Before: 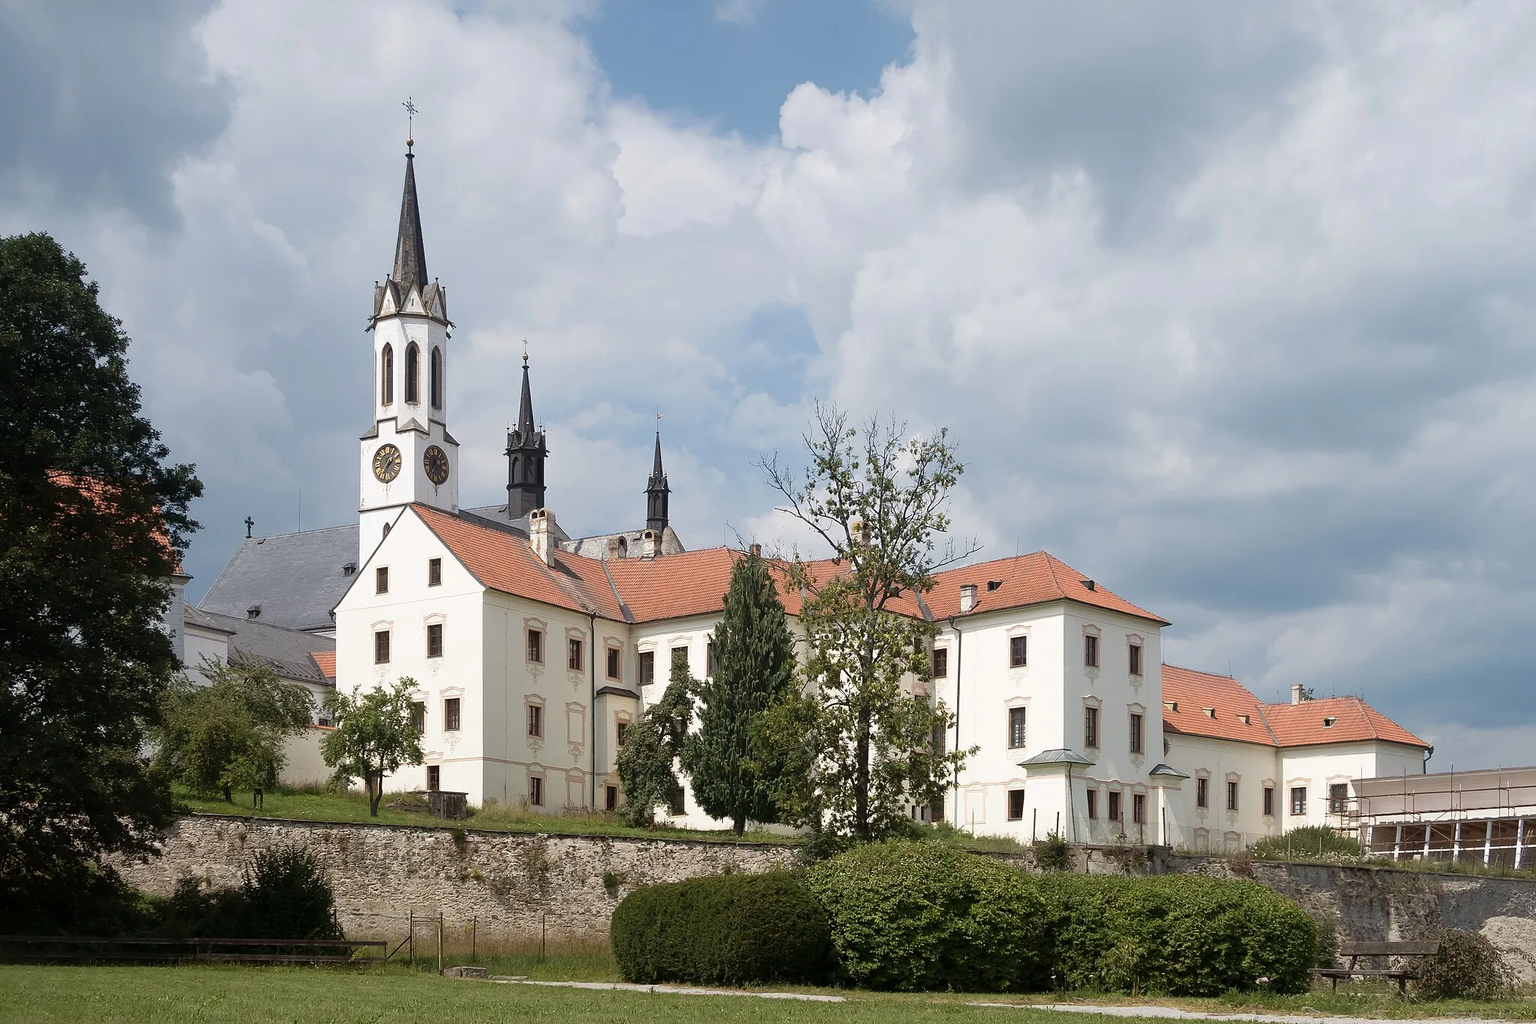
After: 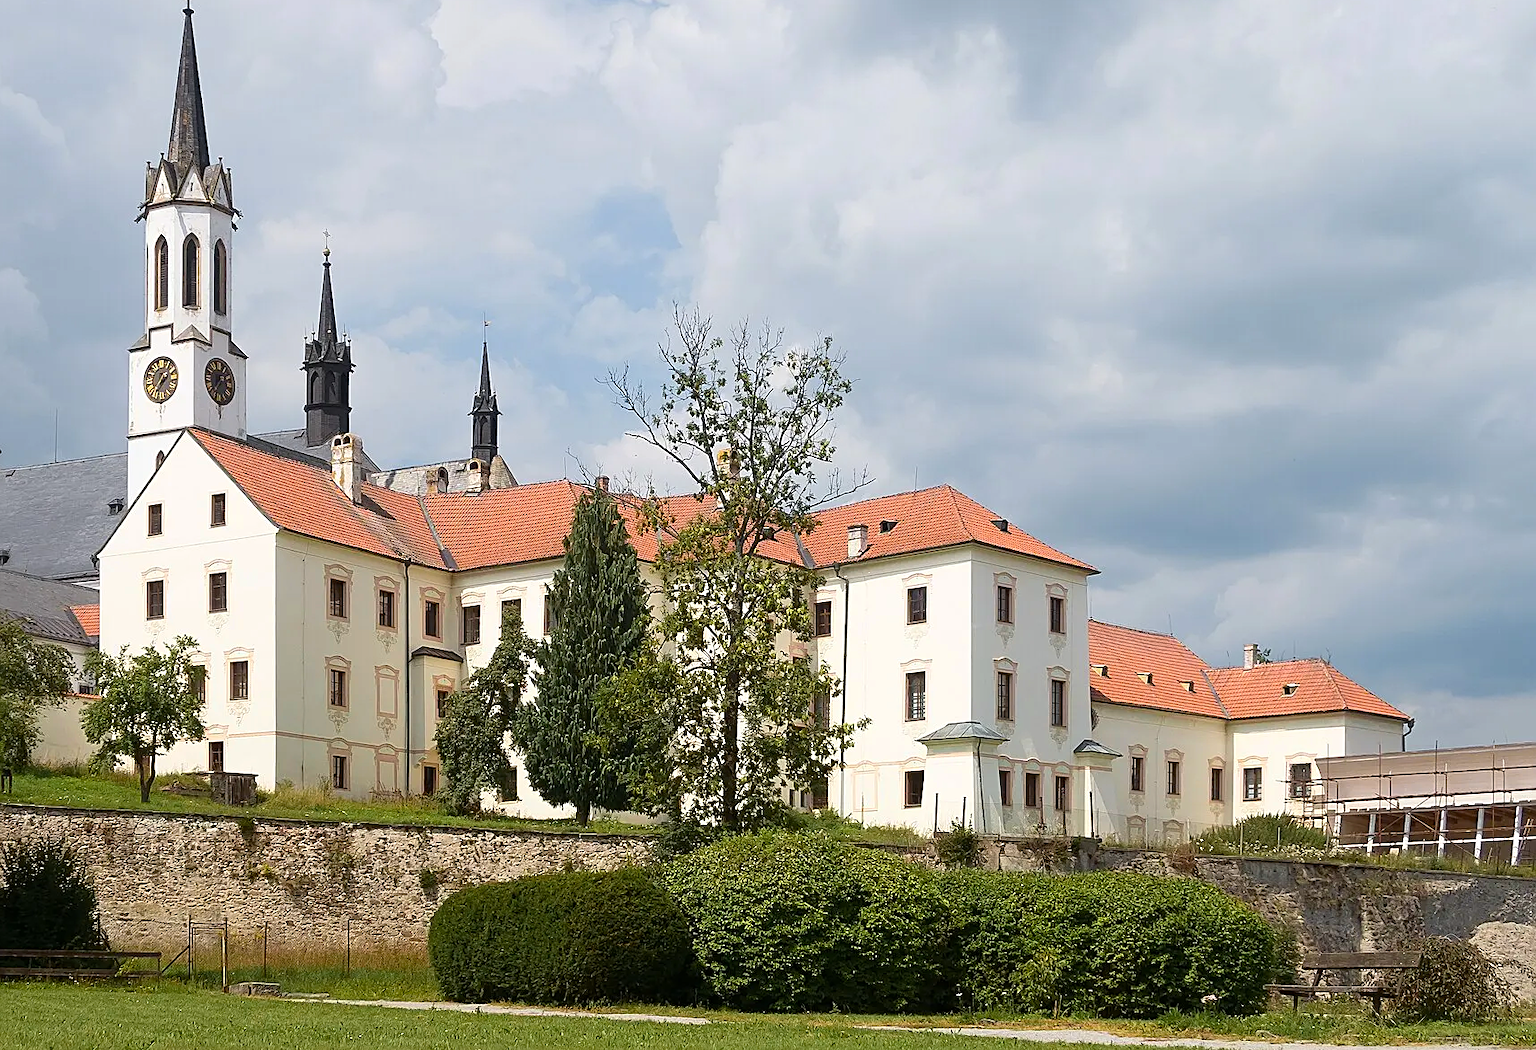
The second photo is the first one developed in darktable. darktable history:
contrast brightness saturation: contrast 0.096, brightness 0.033, saturation 0.091
crop: left 16.493%, top 14.356%
sharpen: on, module defaults
color zones: curves: ch0 [(0.224, 0.526) (0.75, 0.5)]; ch1 [(0.055, 0.526) (0.224, 0.761) (0.377, 0.526) (0.75, 0.5)]
